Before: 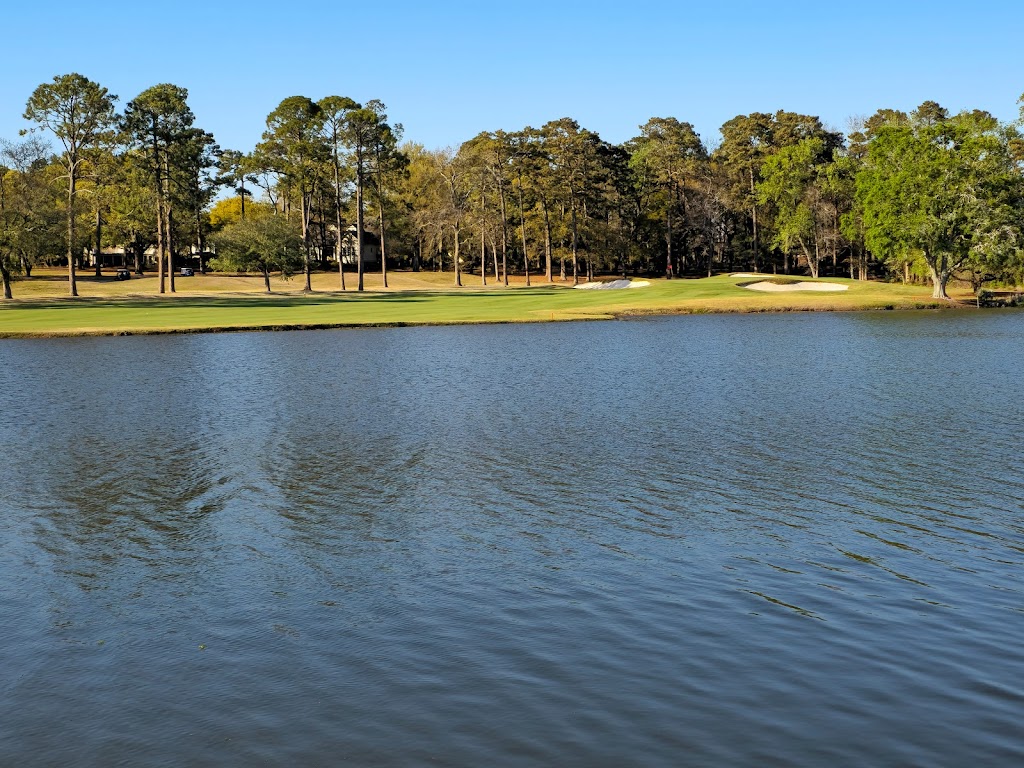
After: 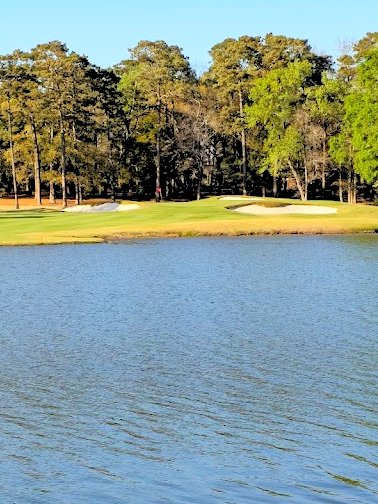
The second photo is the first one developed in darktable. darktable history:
crop and rotate: left 49.936%, top 10.094%, right 13.136%, bottom 24.256%
levels: levels [0.072, 0.414, 0.976]
